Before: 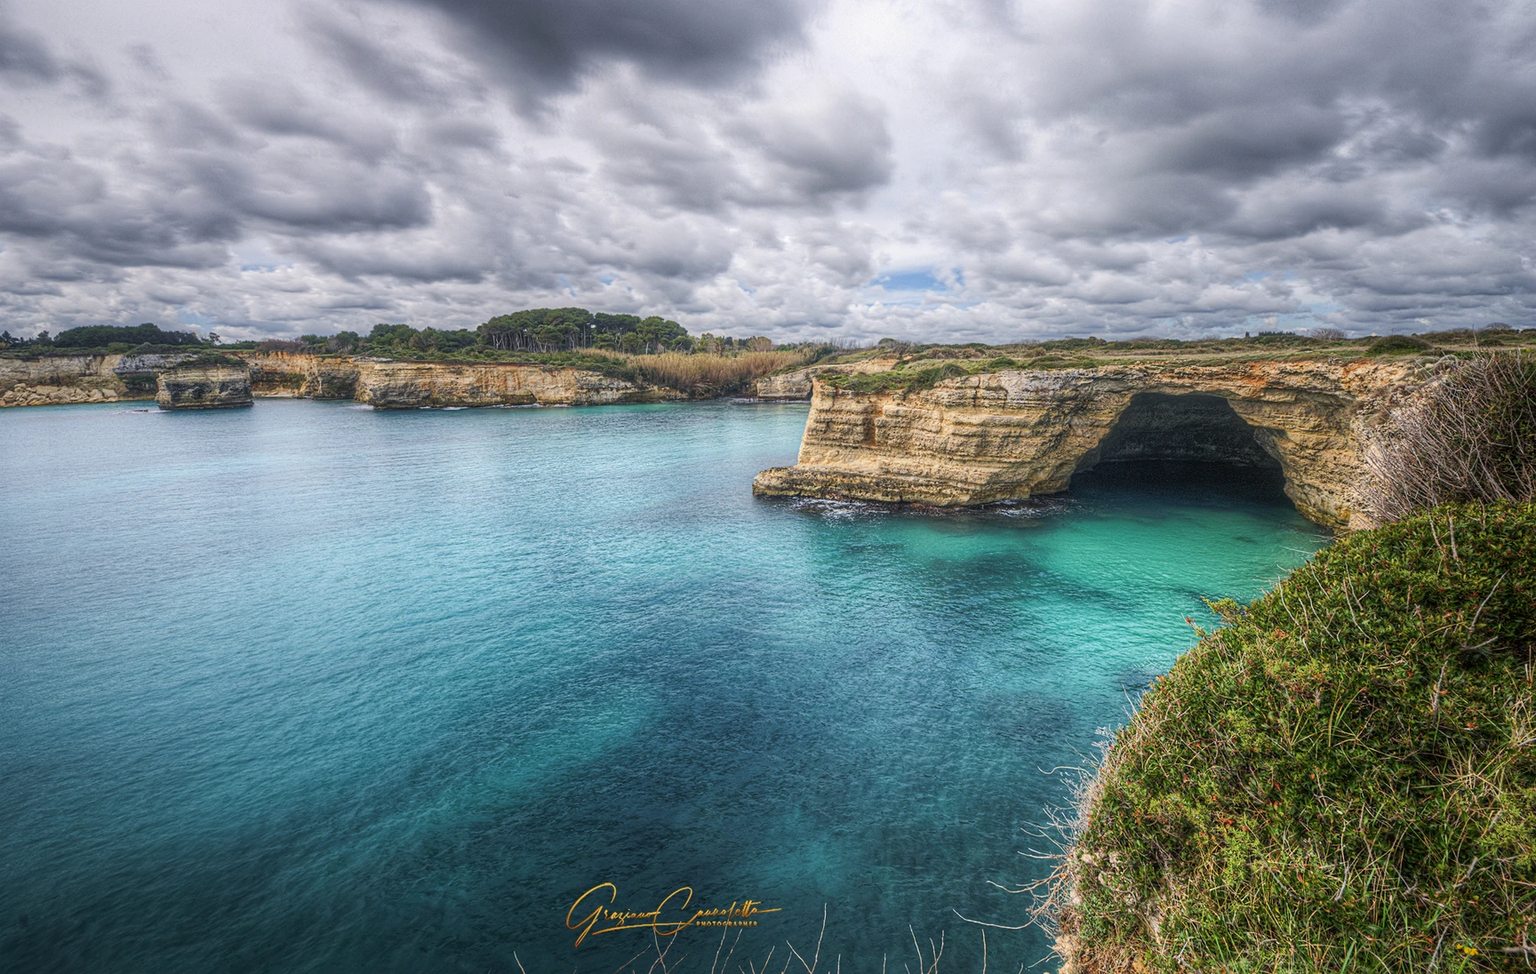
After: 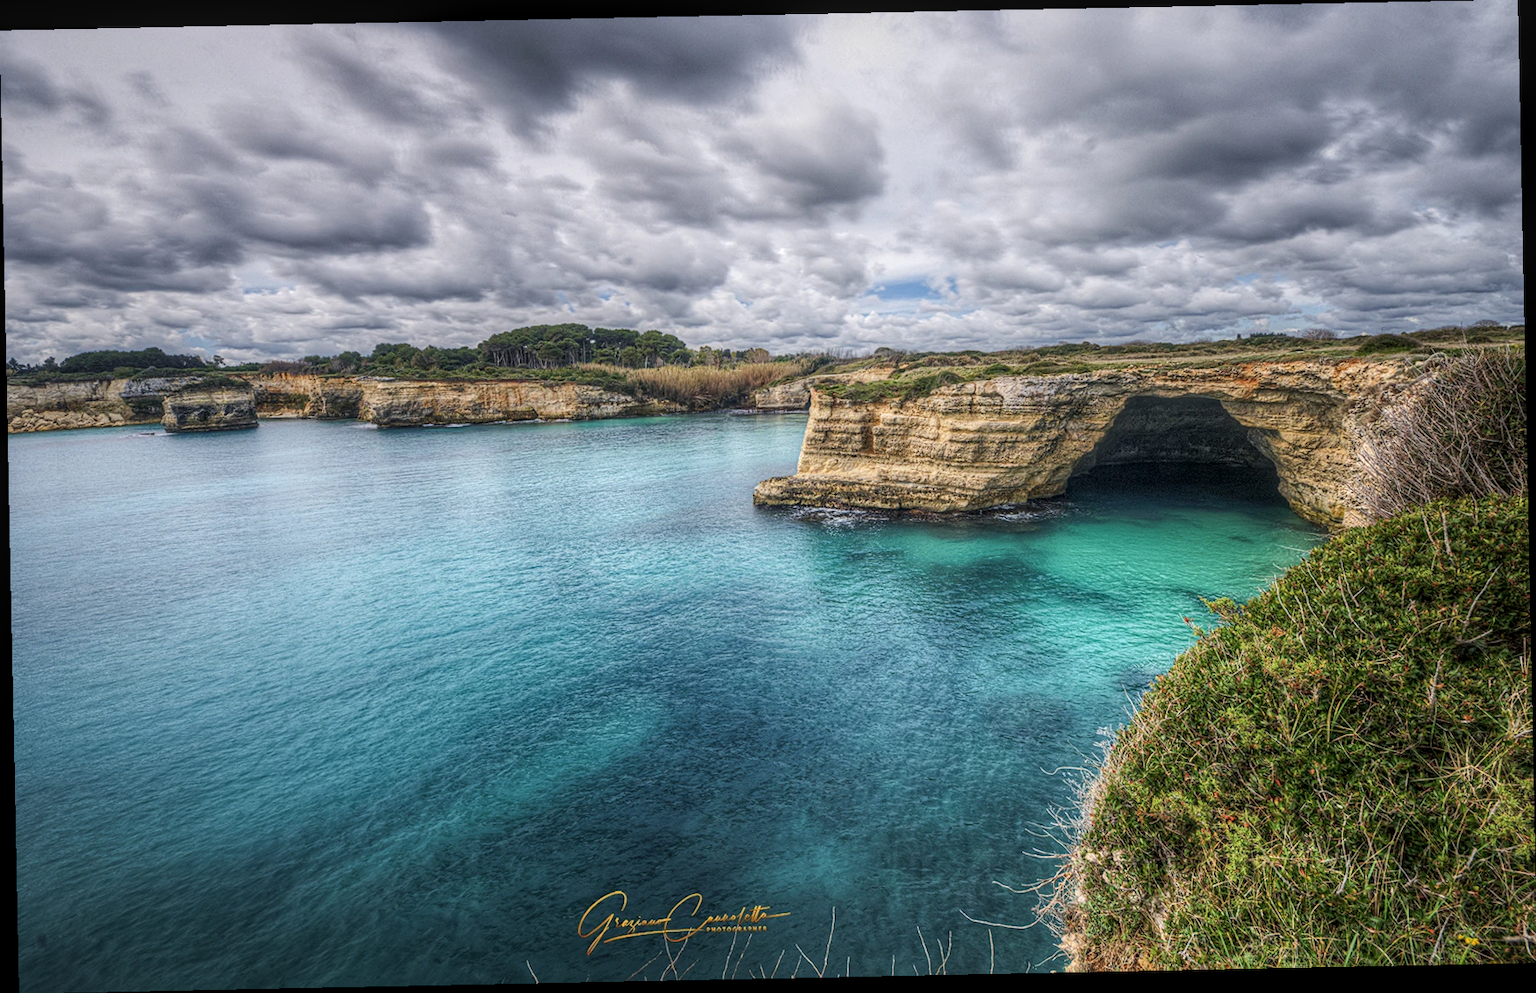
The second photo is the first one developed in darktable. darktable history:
rotate and perspective: rotation -1.17°, automatic cropping off
local contrast: on, module defaults
